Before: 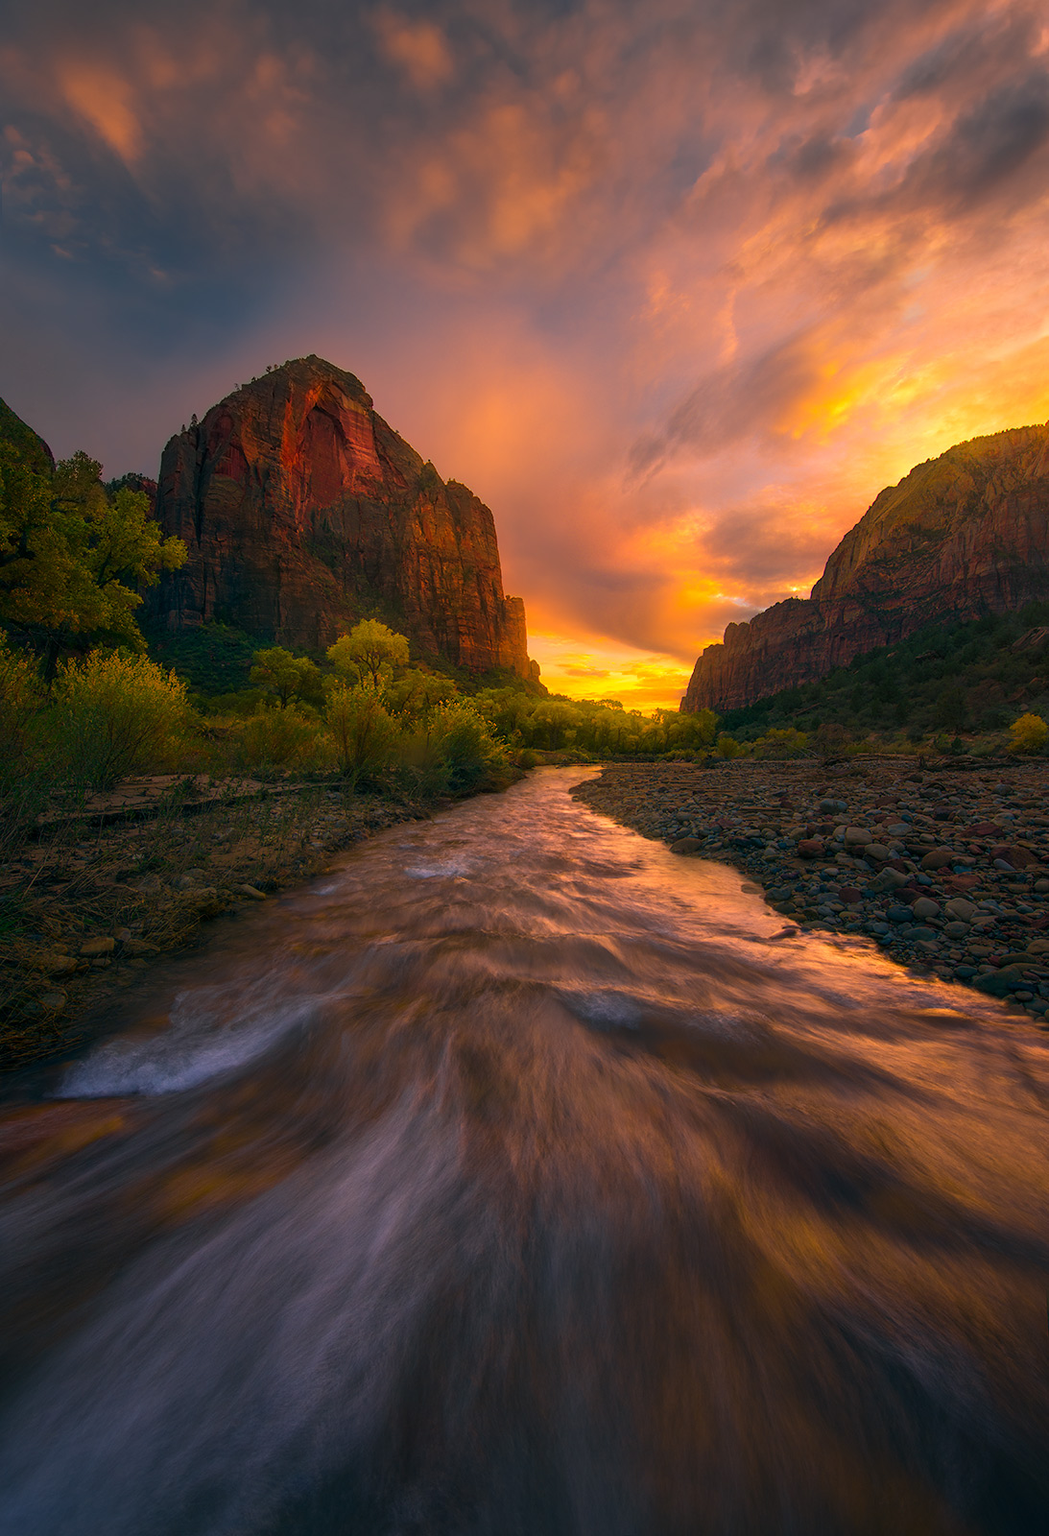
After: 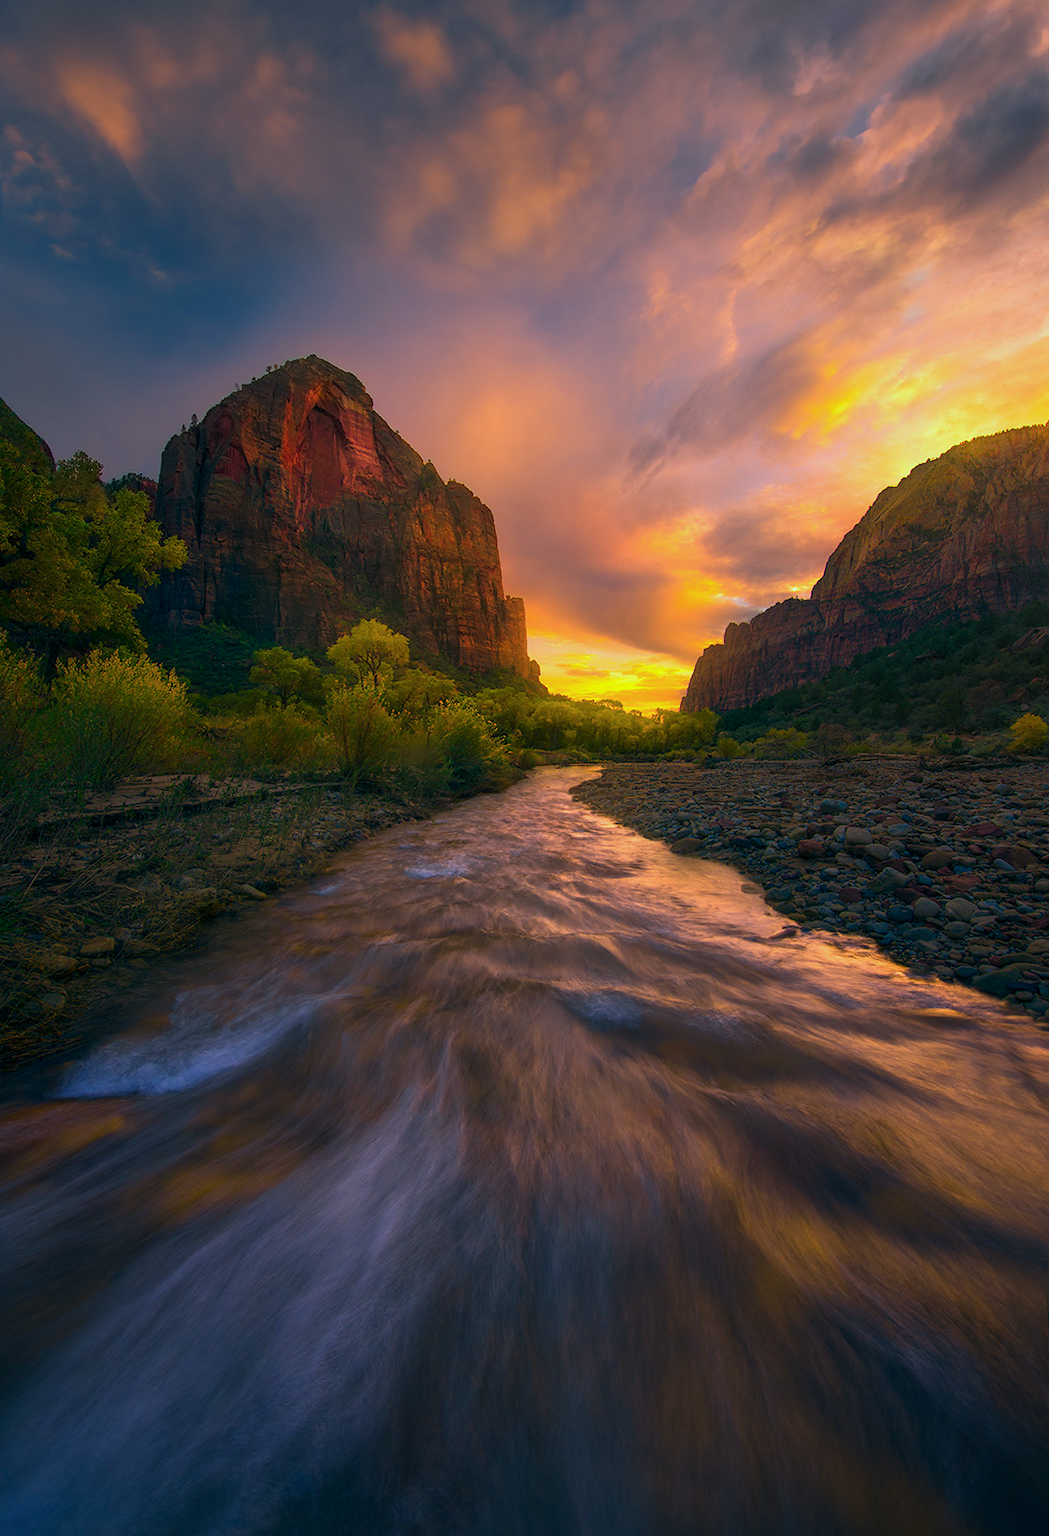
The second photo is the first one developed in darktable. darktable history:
color calibration: output R [0.994, 0.059, -0.119, 0], output G [-0.036, 1.09, -0.119, 0], output B [0.078, -0.108, 0.961, 0], gray › normalize channels true, illuminant as shot in camera, x 0.385, y 0.38, temperature 3940.98 K, gamut compression 0
